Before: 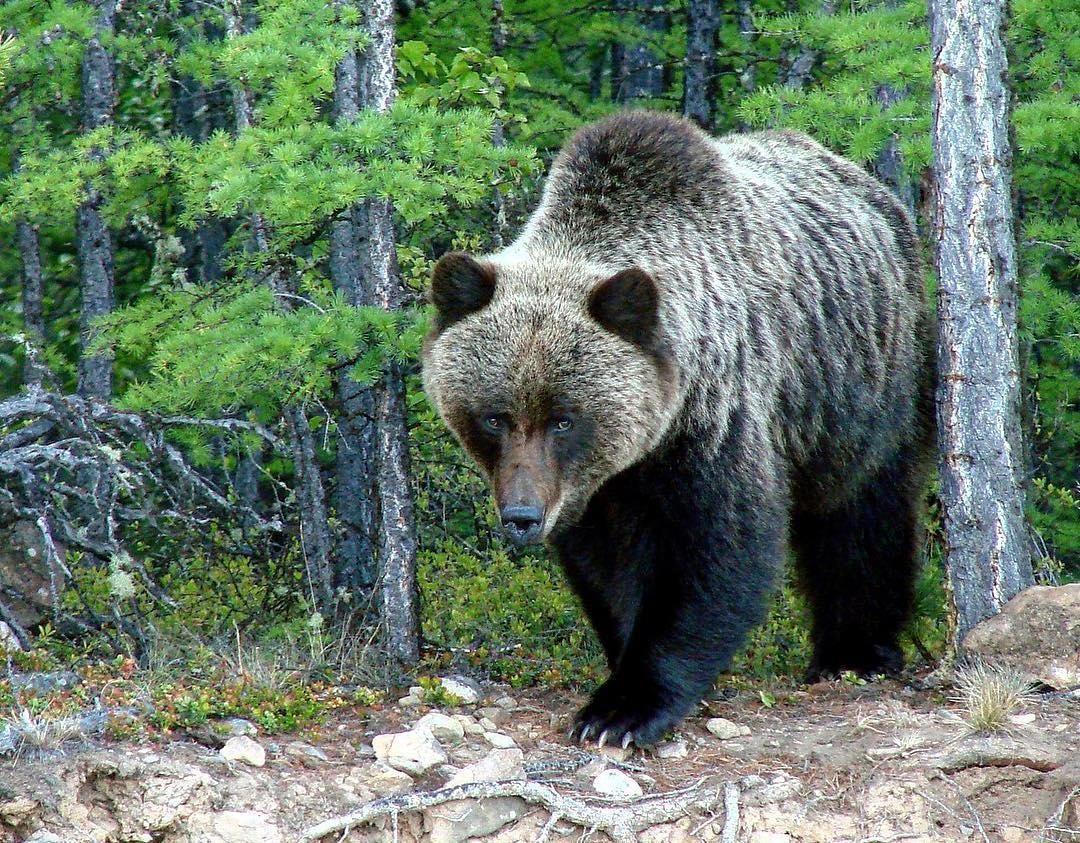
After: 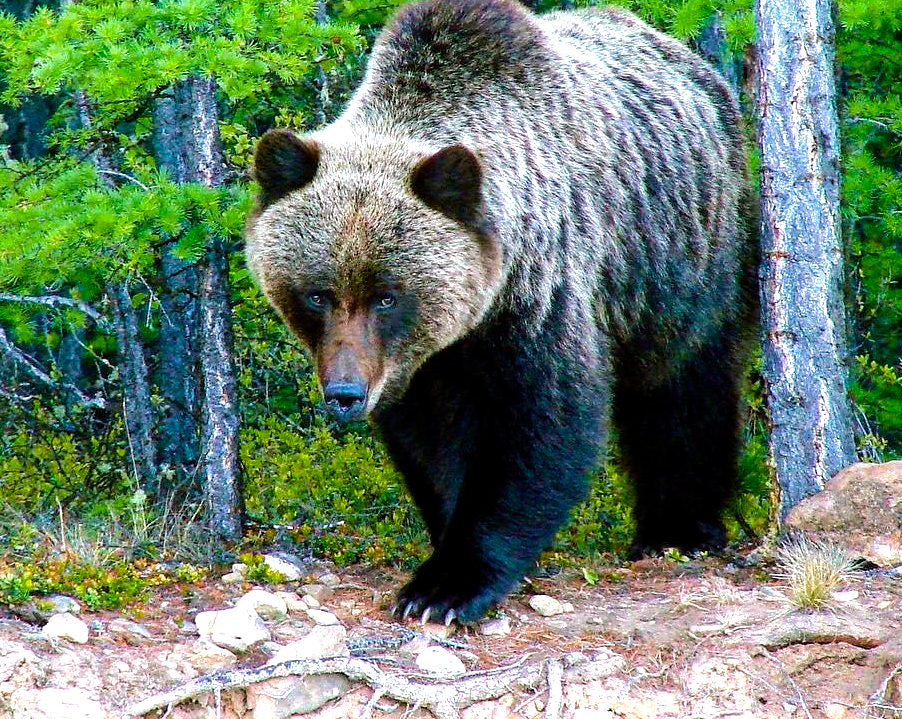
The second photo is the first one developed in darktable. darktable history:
velvia: on, module defaults
crop: left 16.442%, top 14.659%
color balance rgb: highlights gain › chroma 2.007%, highlights gain › hue 291.75°, perceptual saturation grading › global saturation 36.927%, perceptual saturation grading › shadows 35.435%, perceptual brilliance grading › mid-tones 10.642%, perceptual brilliance grading › shadows 14.614%, global vibrance 25.07%, contrast 20.372%
